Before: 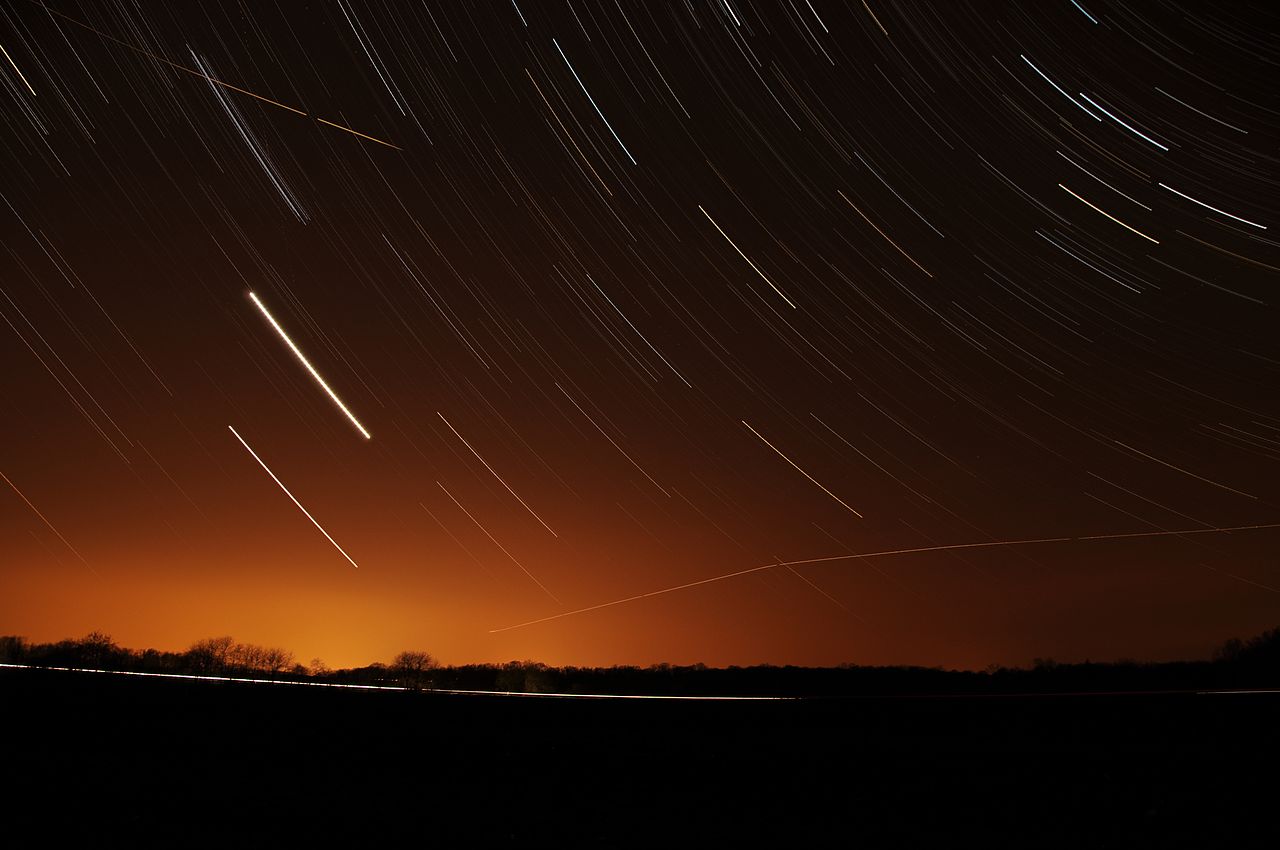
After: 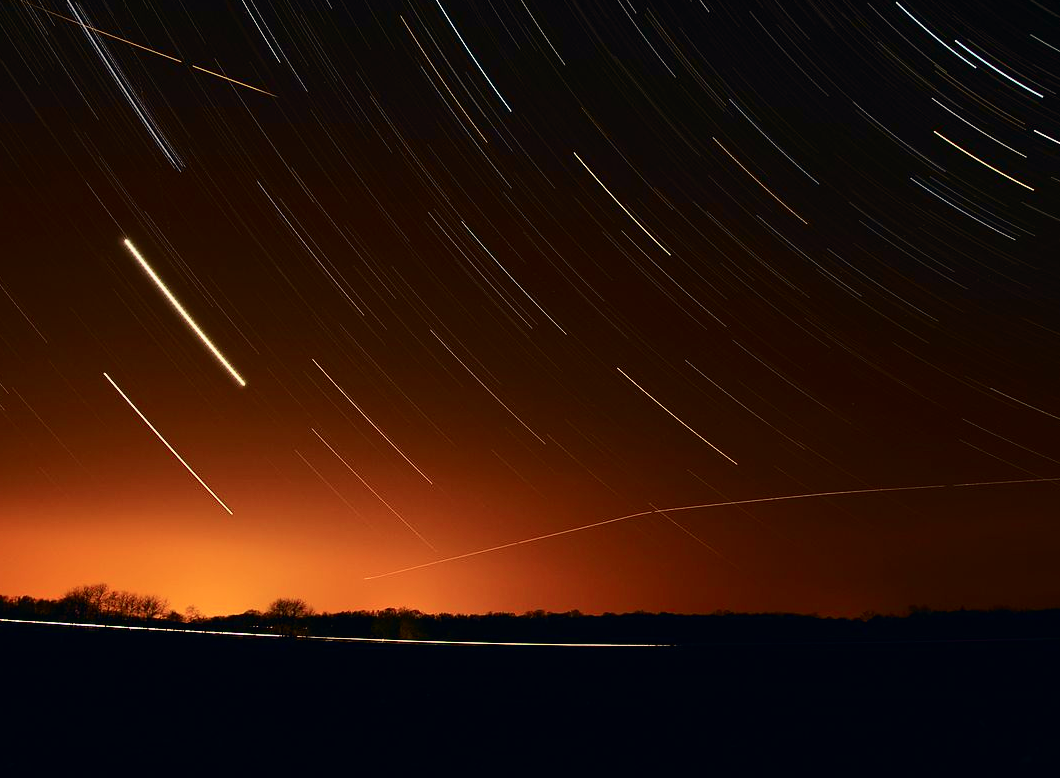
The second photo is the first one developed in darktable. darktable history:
tone curve: curves: ch0 [(0, 0) (0.114, 0.083) (0.291, 0.3) (0.447, 0.535) (0.602, 0.712) (0.772, 0.864) (0.999, 0.978)]; ch1 [(0, 0) (0.389, 0.352) (0.458, 0.433) (0.486, 0.474) (0.509, 0.505) (0.535, 0.541) (0.555, 0.557) (0.677, 0.724) (1, 1)]; ch2 [(0, 0) (0.369, 0.388) (0.449, 0.431) (0.501, 0.5) (0.528, 0.552) (0.561, 0.596) (0.697, 0.721) (1, 1)], color space Lab, independent channels, preserve colors none
crop: left 9.807%, top 6.259%, right 7.334%, bottom 2.177%
color correction: highlights a* 0.207, highlights b* 2.7, shadows a* -0.874, shadows b* -4.78
